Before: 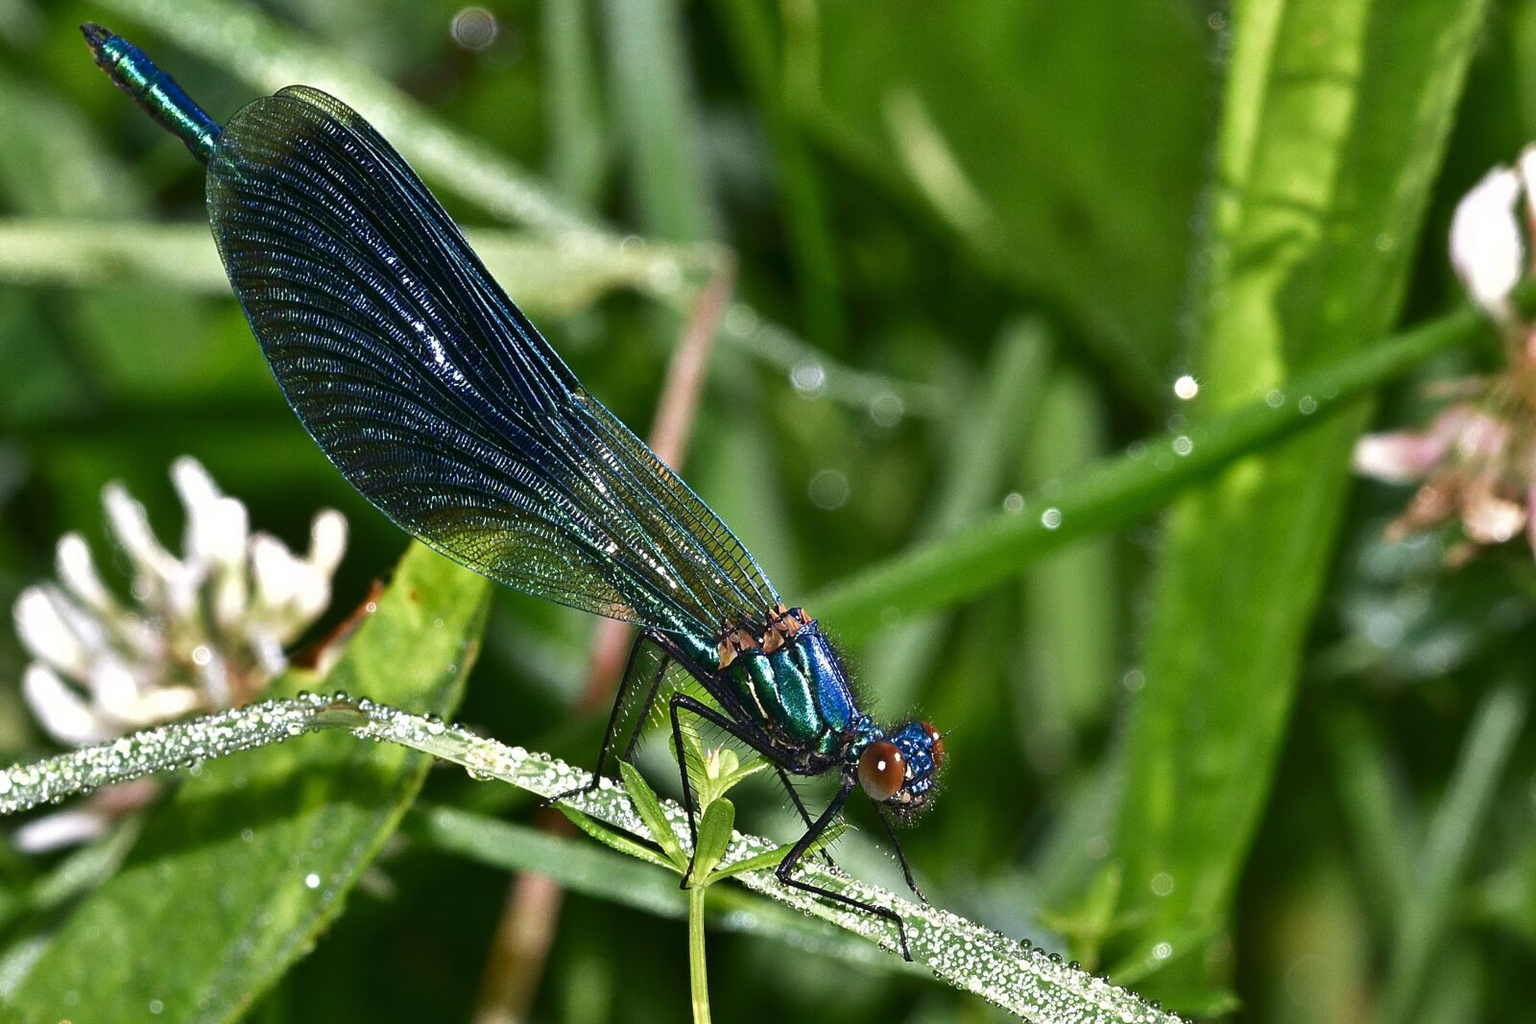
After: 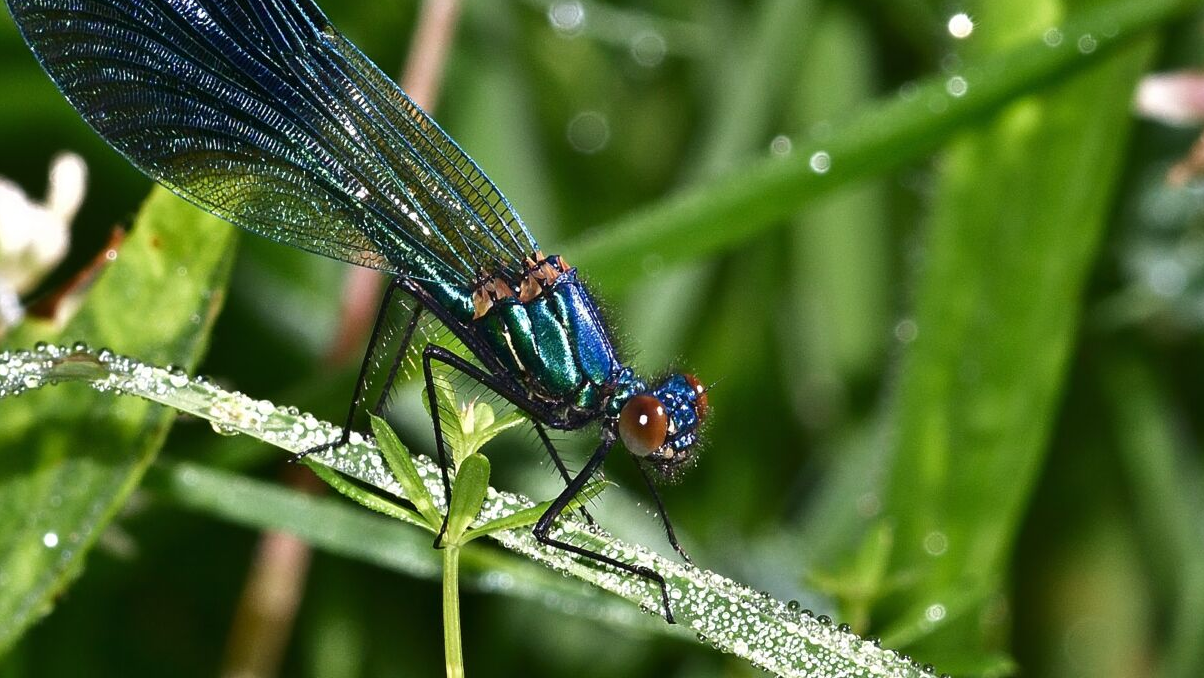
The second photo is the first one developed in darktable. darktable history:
crop and rotate: left 17.233%, top 35.444%, right 7.466%, bottom 0.964%
